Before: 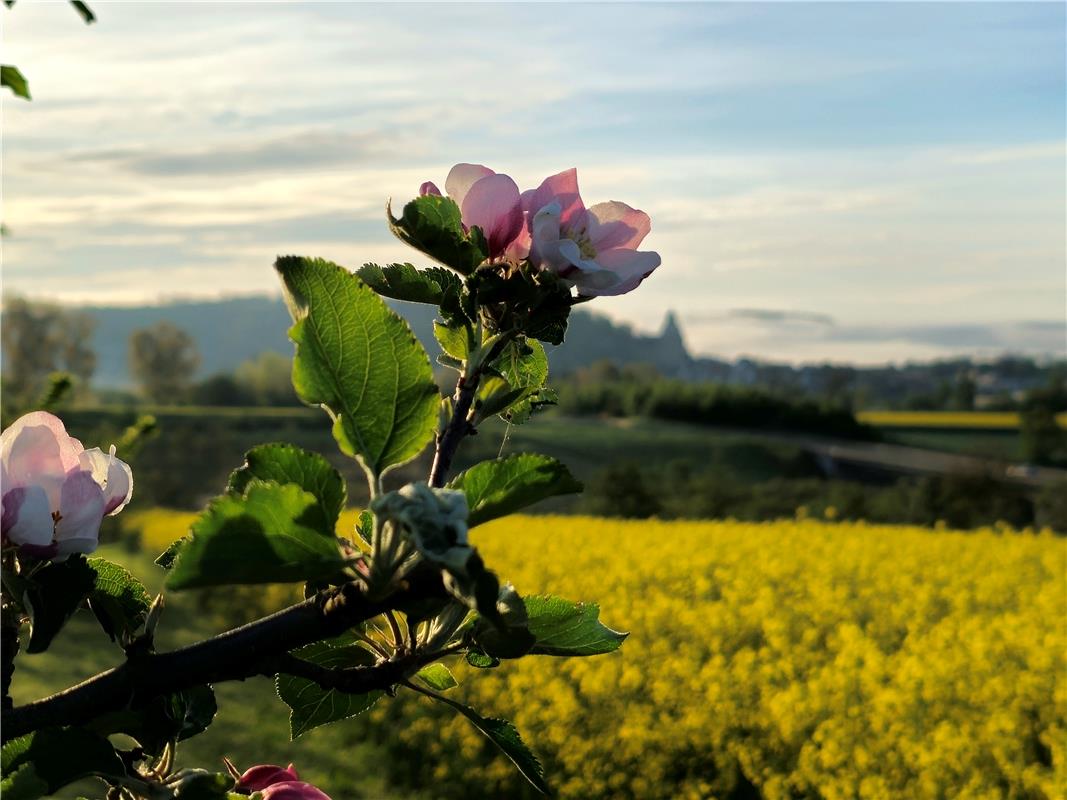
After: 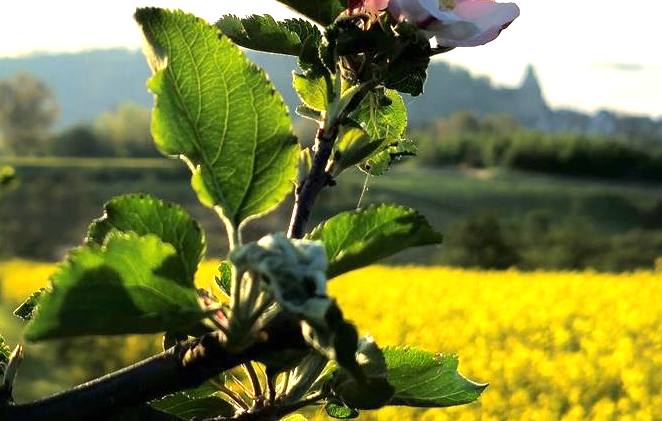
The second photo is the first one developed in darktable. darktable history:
crop: left 13.225%, top 31.23%, right 24.658%, bottom 16.039%
exposure: black level correction 0, exposure 1.107 EV, compensate highlight preservation false
